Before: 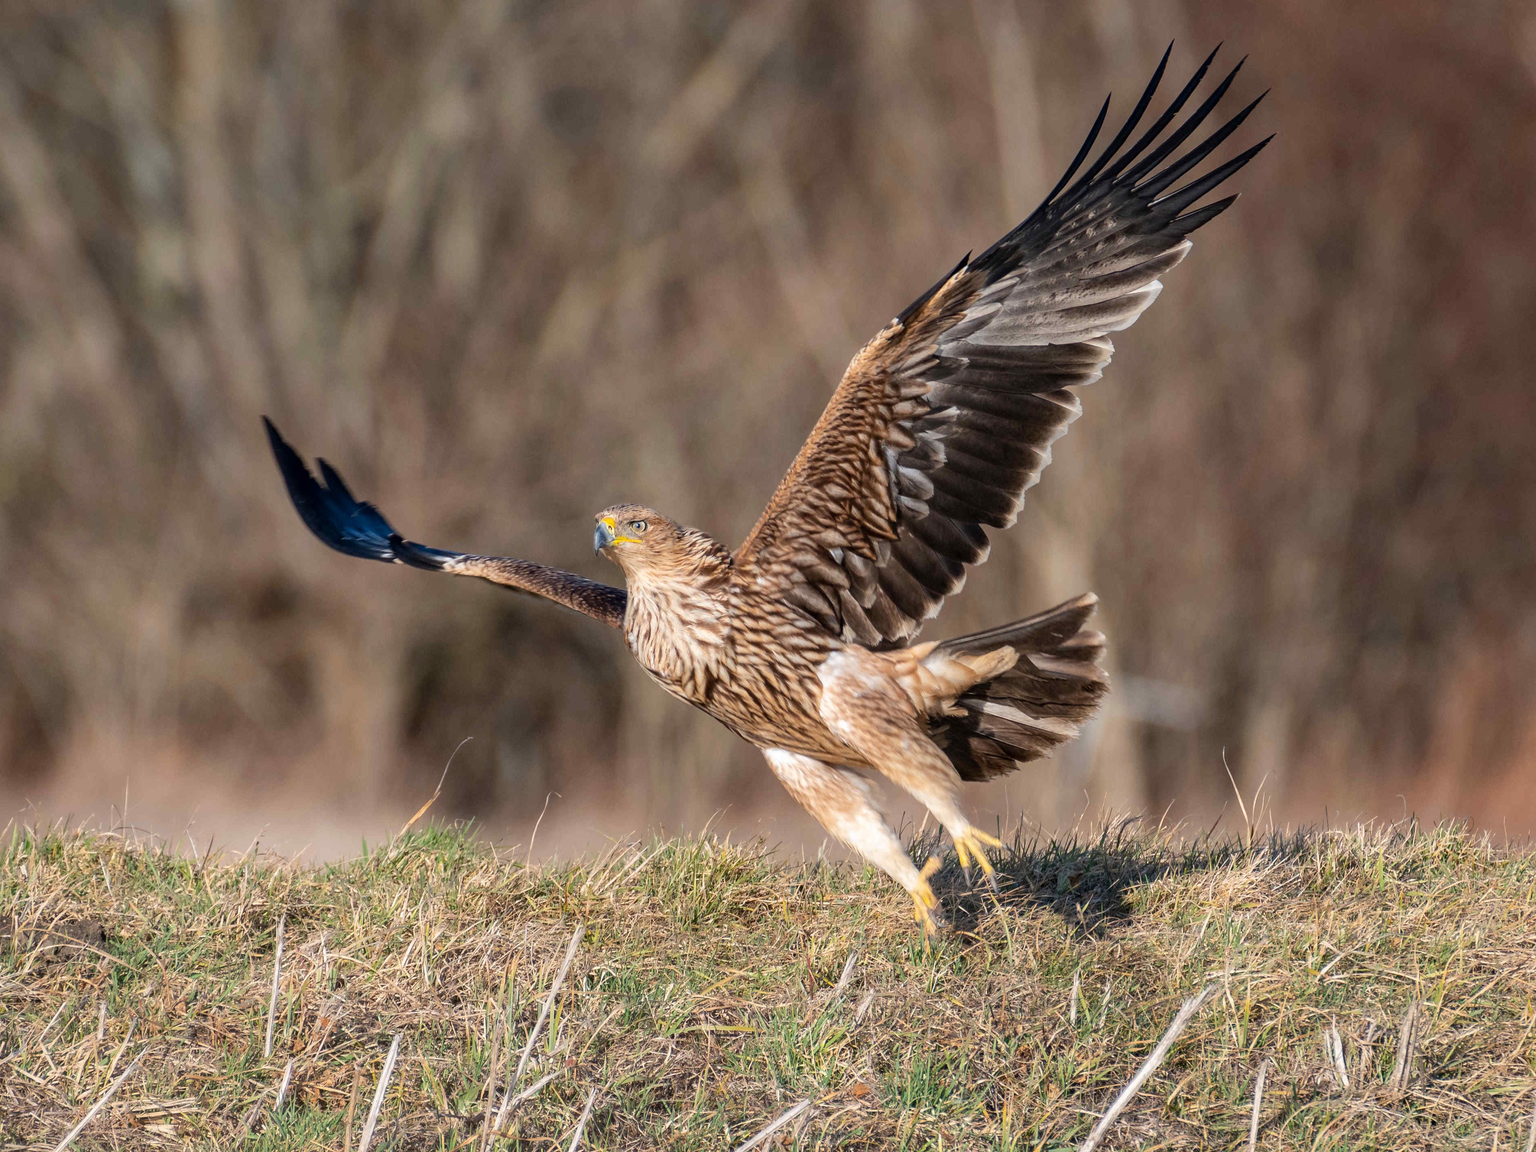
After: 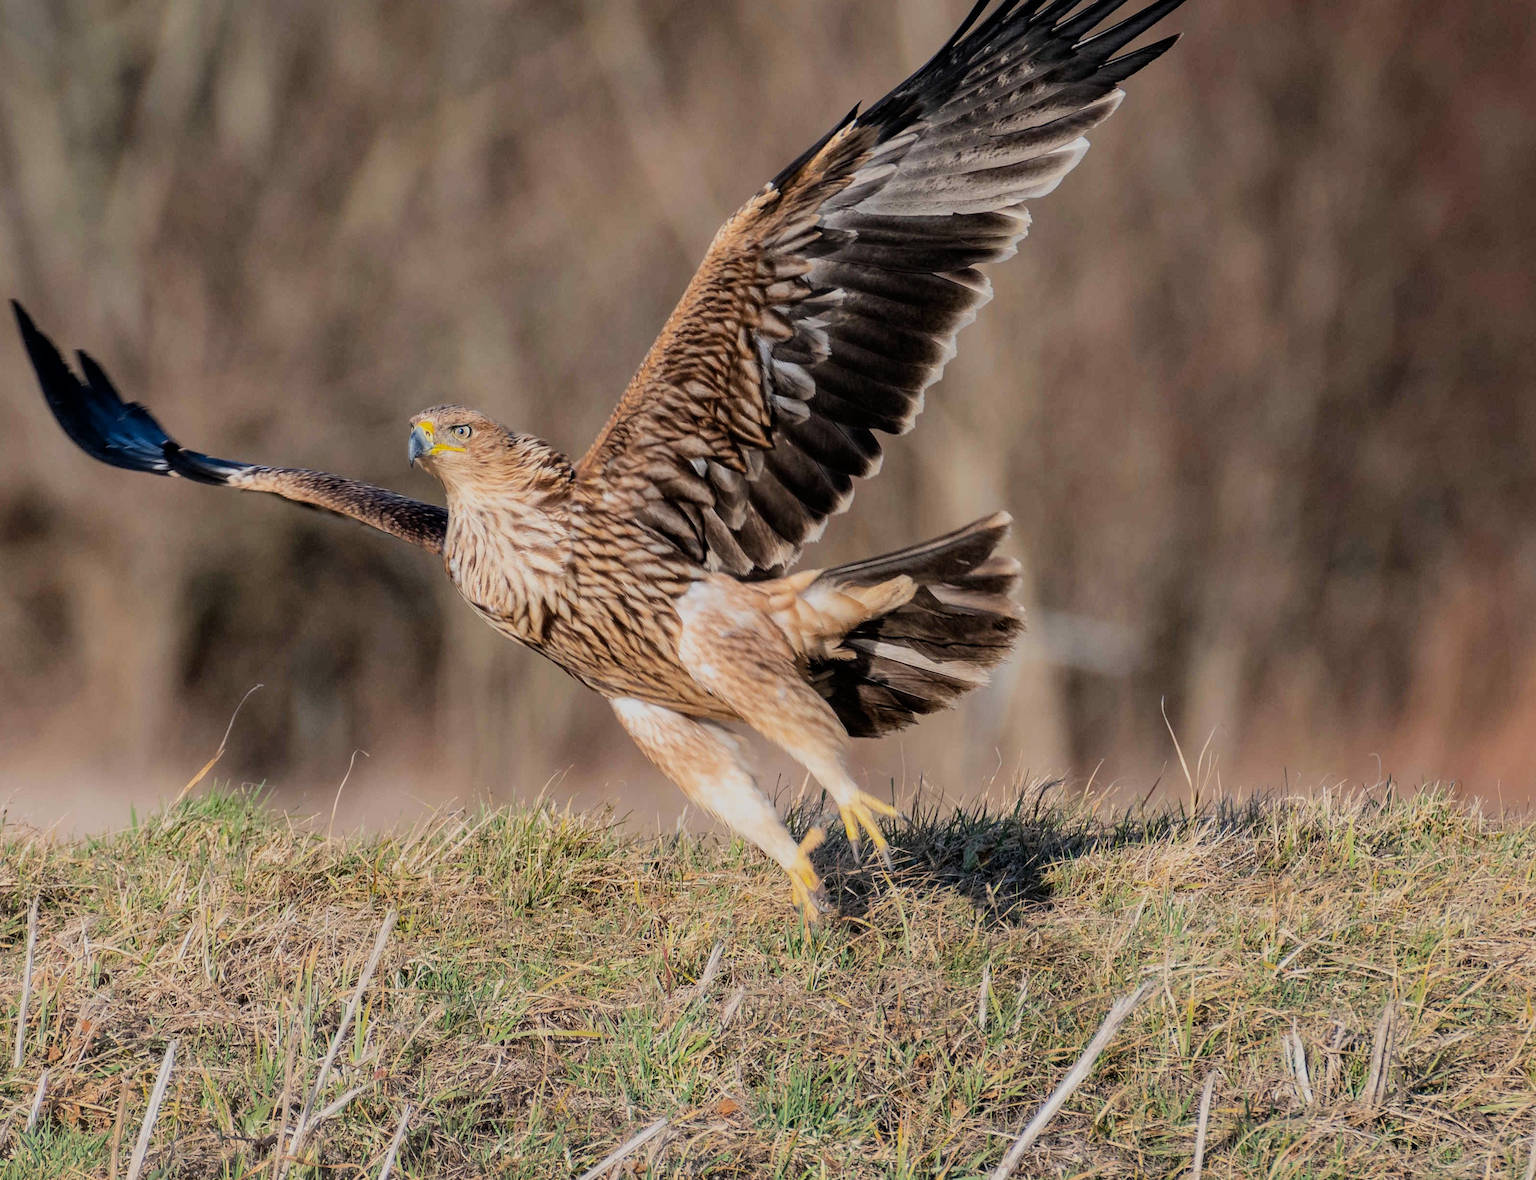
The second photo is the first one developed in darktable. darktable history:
filmic rgb: black relative exposure -7.65 EV, white relative exposure 4.56 EV, threshold 3.01 EV, hardness 3.61, color science v6 (2022), enable highlight reconstruction true
crop: left 16.489%, top 14.409%
